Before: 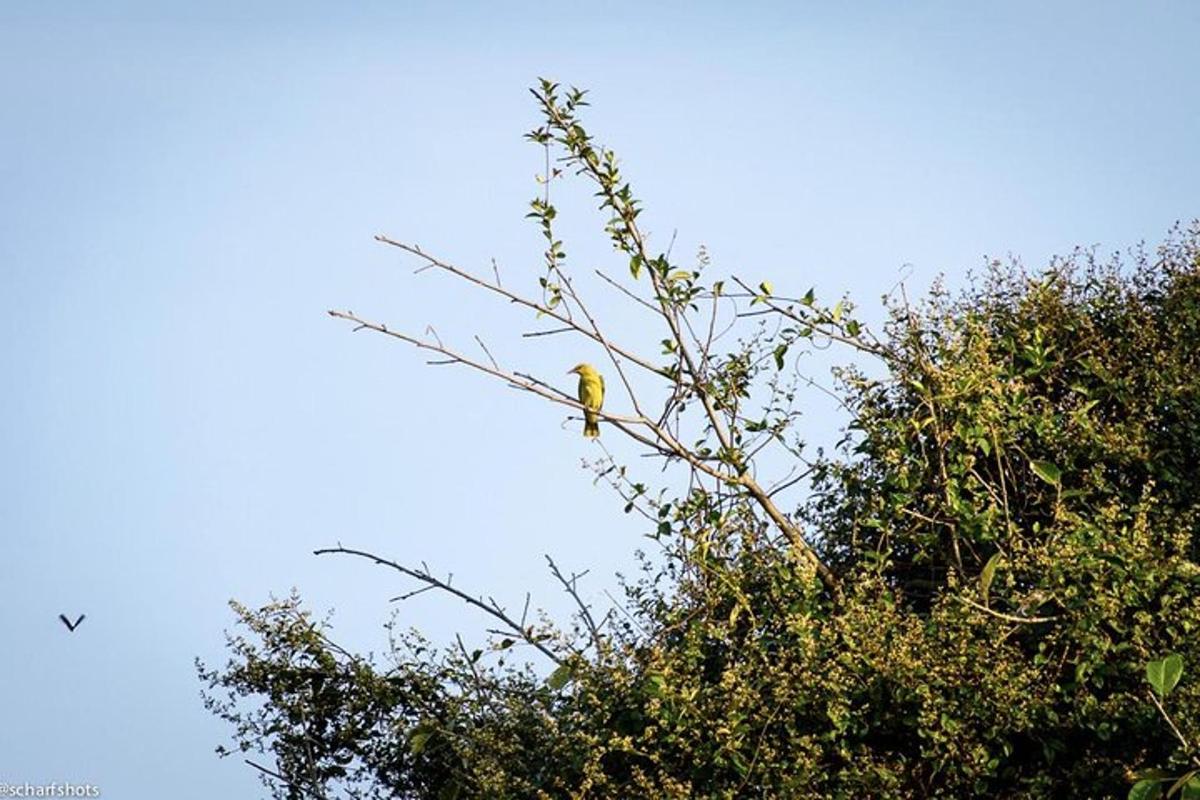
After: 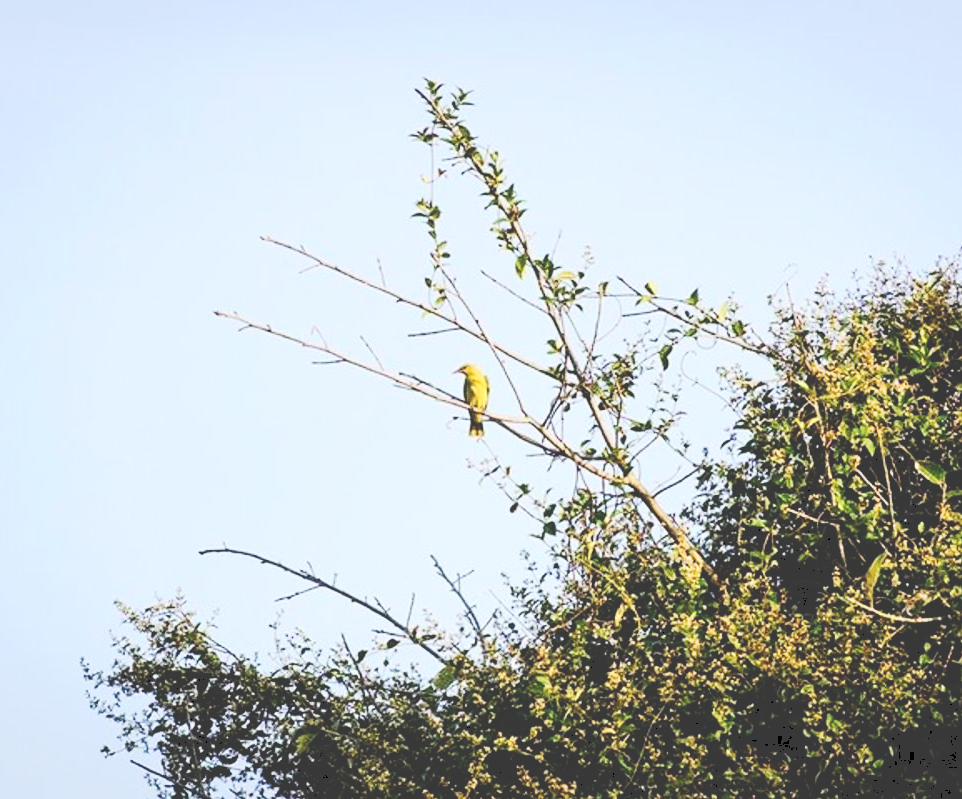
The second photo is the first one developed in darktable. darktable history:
crop and rotate: left 9.597%, right 10.195%
contrast brightness saturation: contrast 0.14, brightness 0.21
tone curve: curves: ch0 [(0, 0) (0.003, 0.235) (0.011, 0.235) (0.025, 0.235) (0.044, 0.235) (0.069, 0.235) (0.1, 0.237) (0.136, 0.239) (0.177, 0.243) (0.224, 0.256) (0.277, 0.287) (0.335, 0.329) (0.399, 0.391) (0.468, 0.476) (0.543, 0.574) (0.623, 0.683) (0.709, 0.778) (0.801, 0.869) (0.898, 0.924) (1, 1)], preserve colors none
